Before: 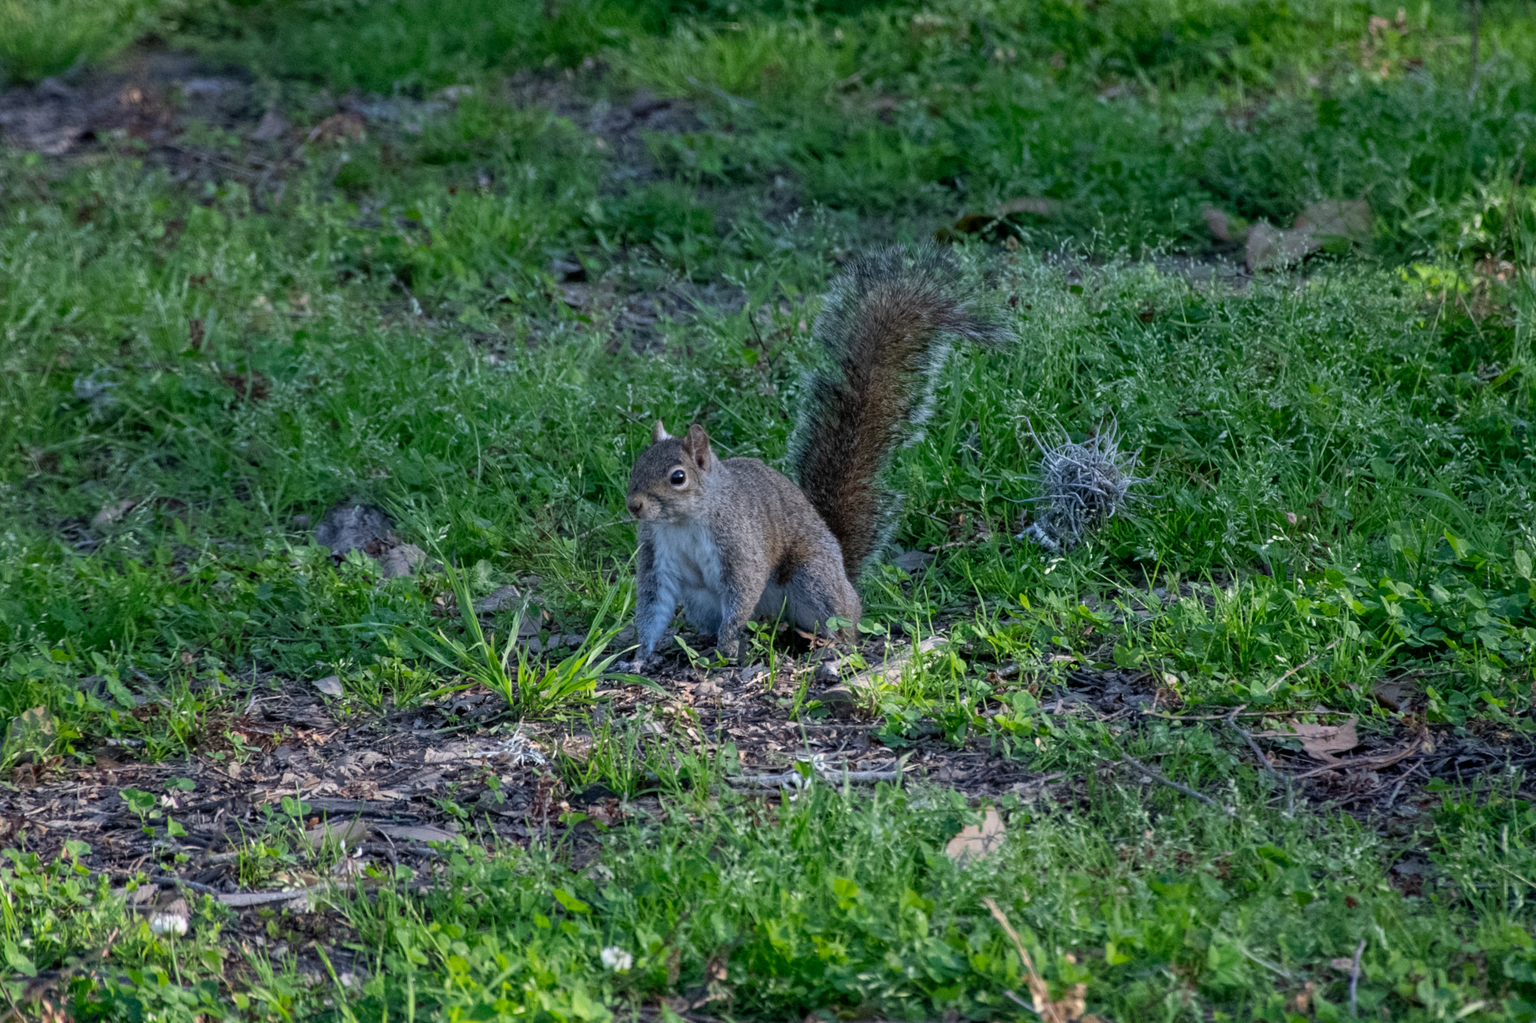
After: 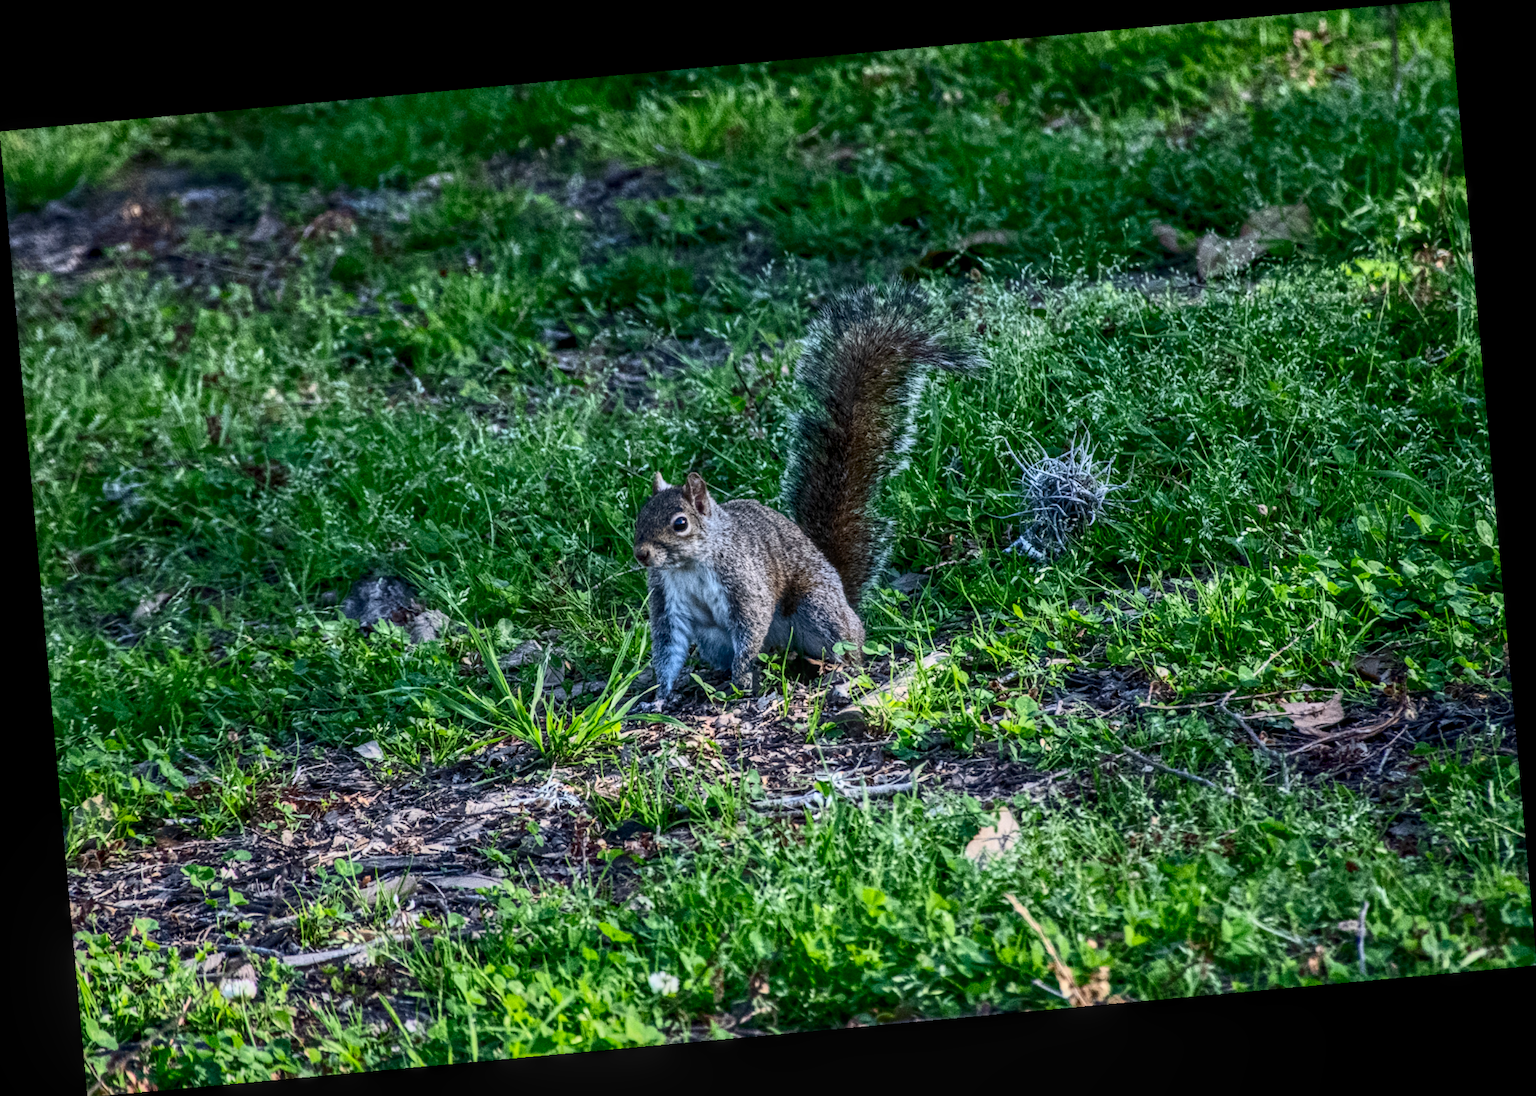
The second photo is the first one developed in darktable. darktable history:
contrast brightness saturation: contrast 0.4, brightness 0.1, saturation 0.21
tone equalizer: on, module defaults
local contrast: highlights 0%, shadows 0%, detail 133%
rotate and perspective: rotation -5.2°, automatic cropping off
